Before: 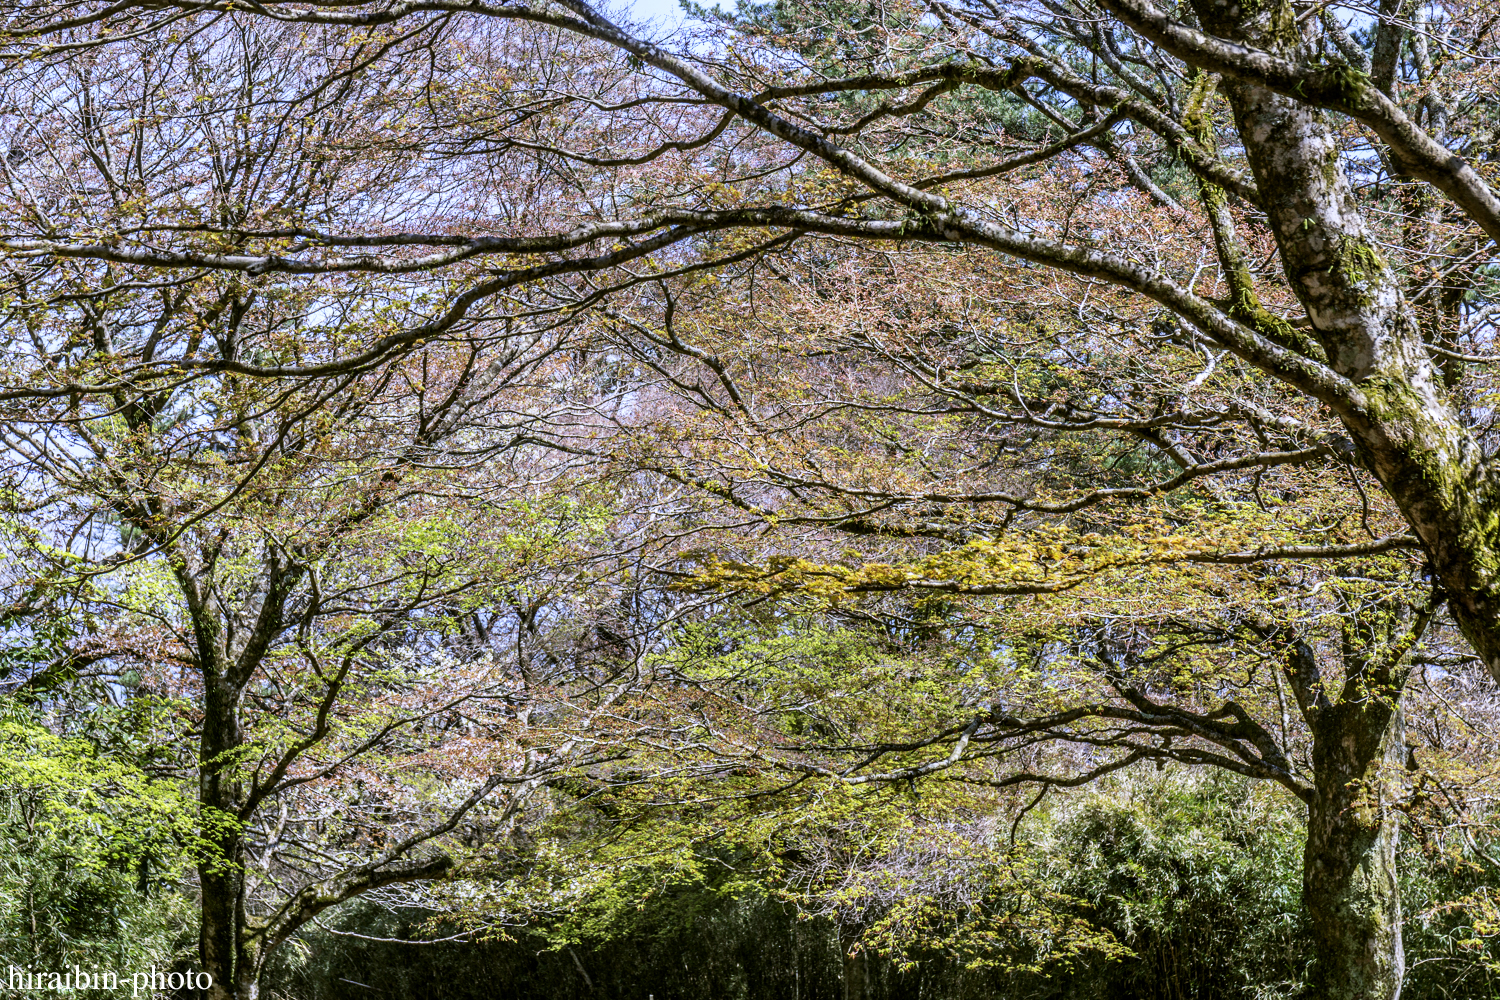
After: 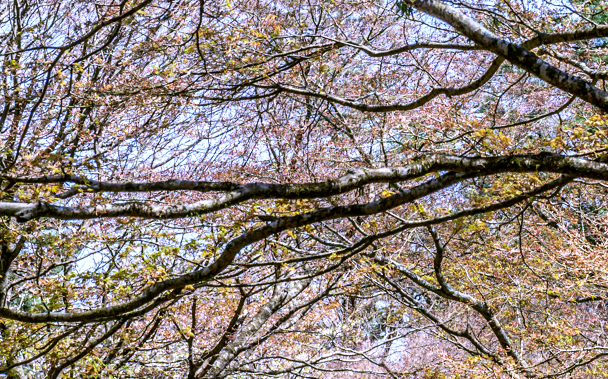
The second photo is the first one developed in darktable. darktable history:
exposure: exposure 0.2 EV, compensate highlight preservation false
crop: left 15.452%, top 5.459%, right 43.956%, bottom 56.62%
